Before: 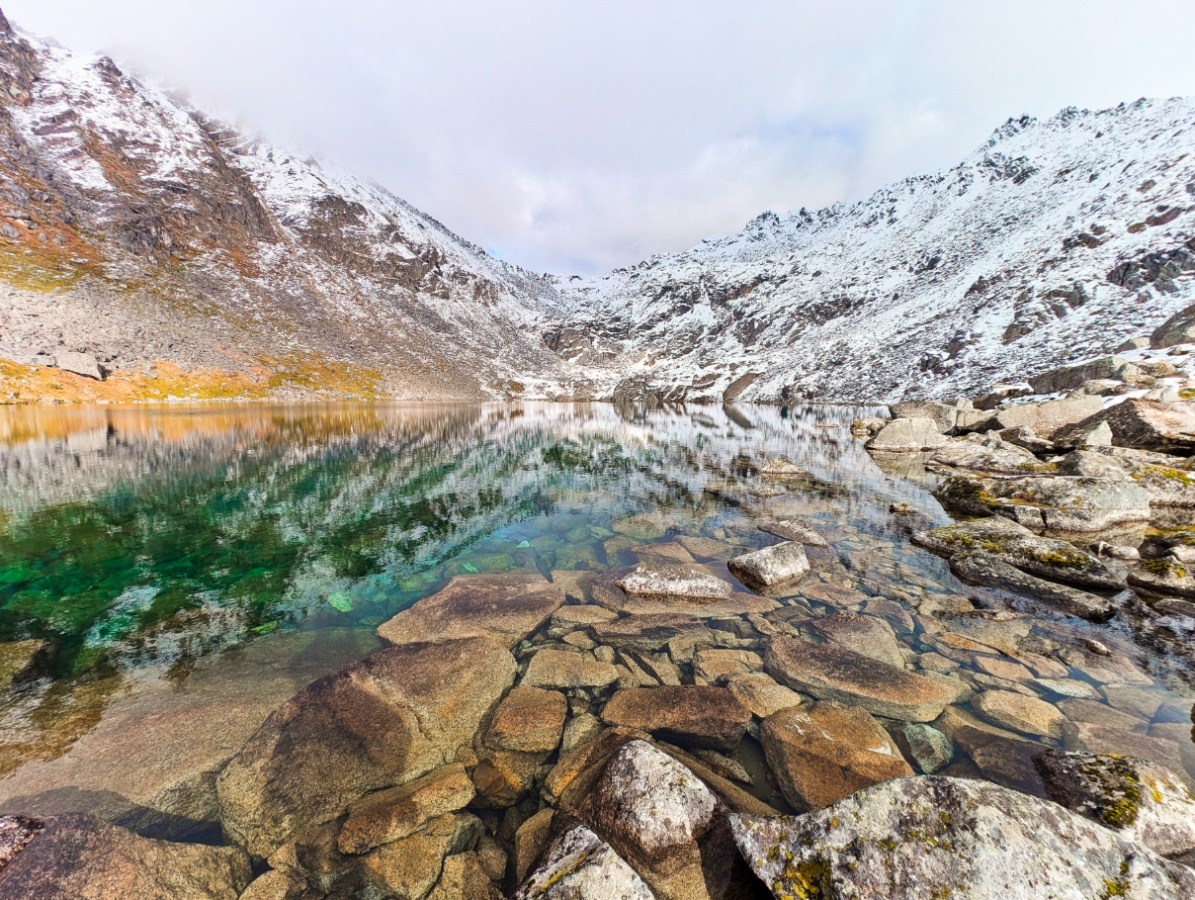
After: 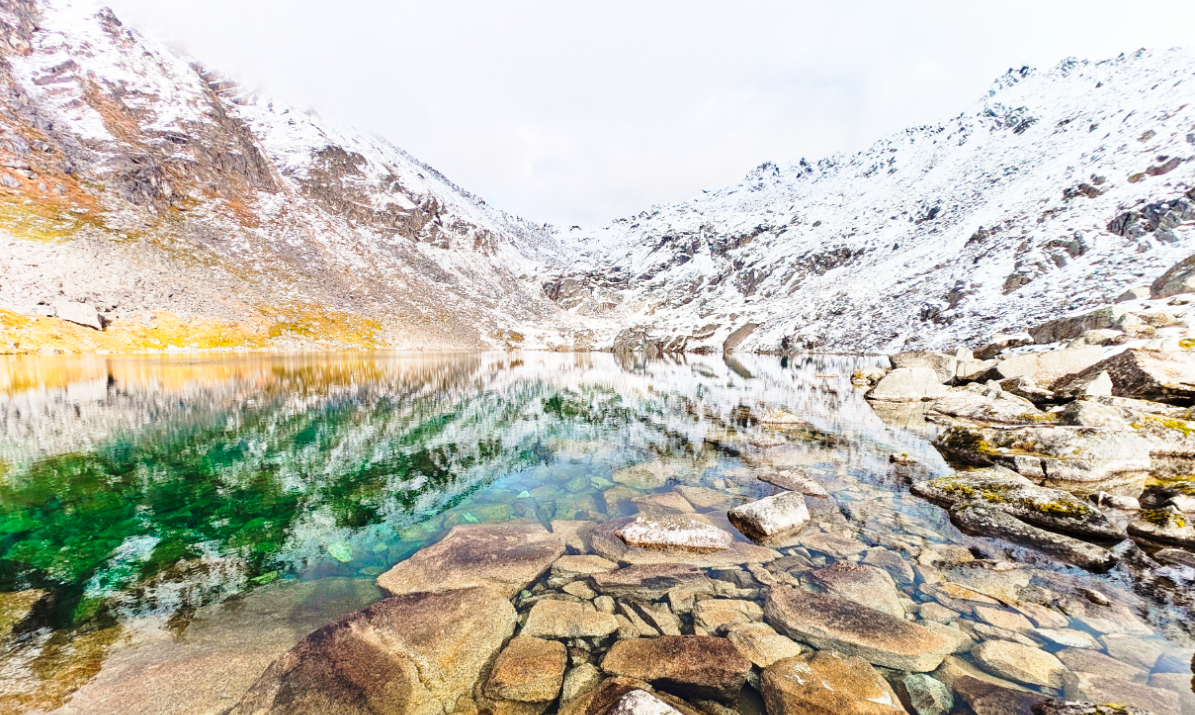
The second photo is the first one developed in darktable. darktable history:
crop and rotate: top 5.66%, bottom 14.822%
base curve: curves: ch0 [(0, 0) (0.028, 0.03) (0.121, 0.232) (0.46, 0.748) (0.859, 0.968) (1, 1)], preserve colors none
